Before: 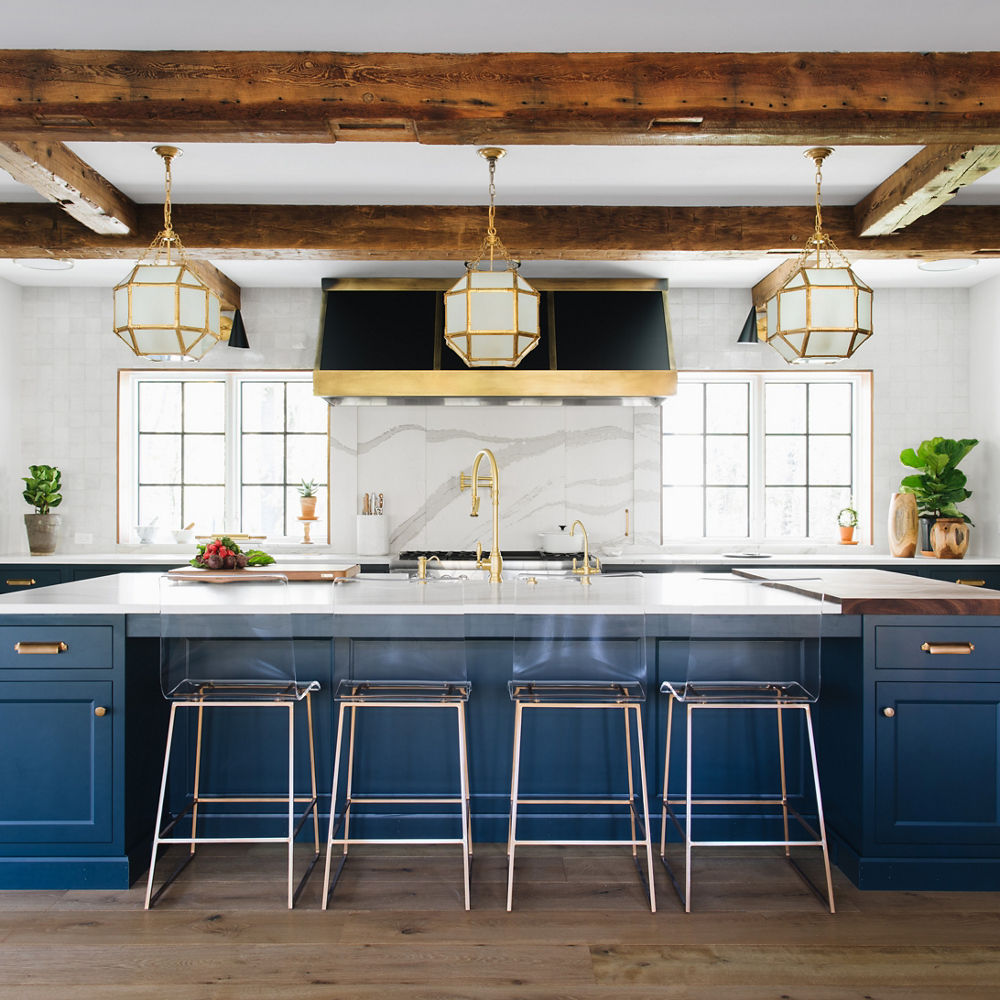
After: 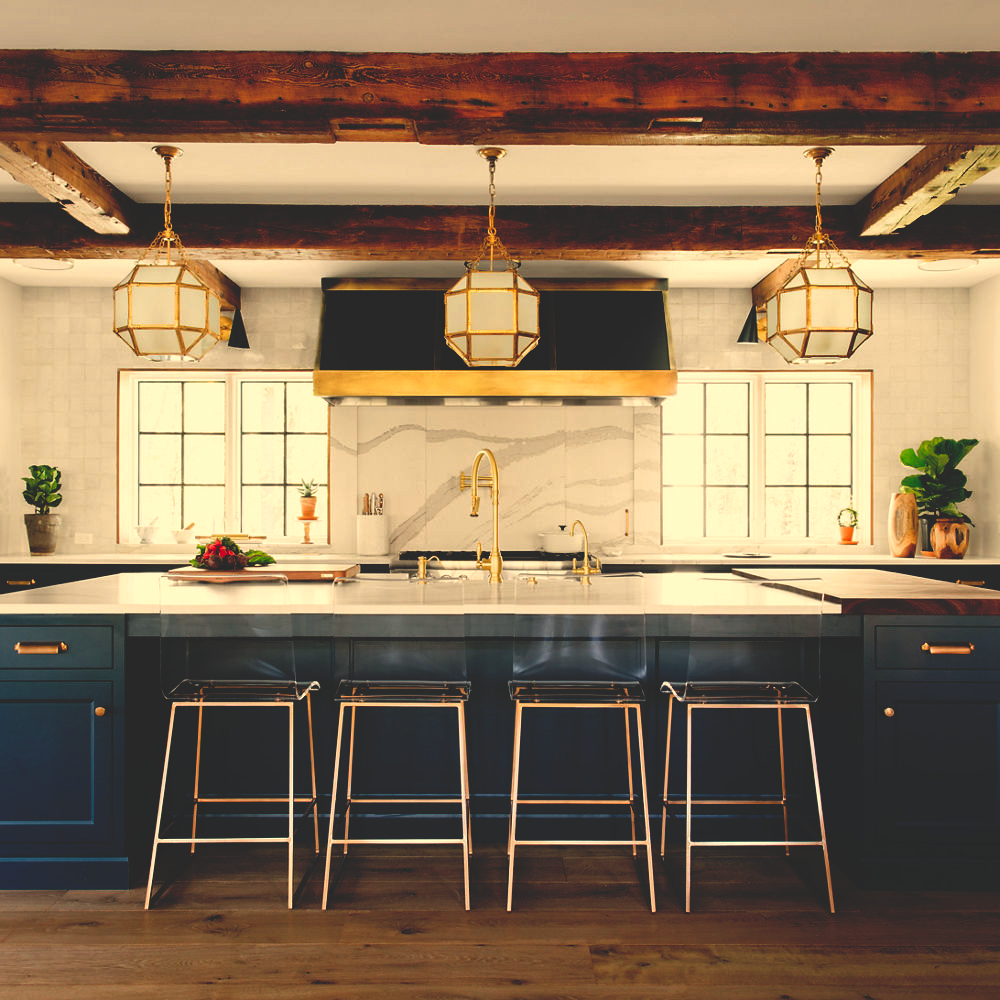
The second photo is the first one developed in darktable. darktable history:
base curve: curves: ch0 [(0, 0.02) (0.083, 0.036) (1, 1)], preserve colors none
white balance: red 1.123, blue 0.83
